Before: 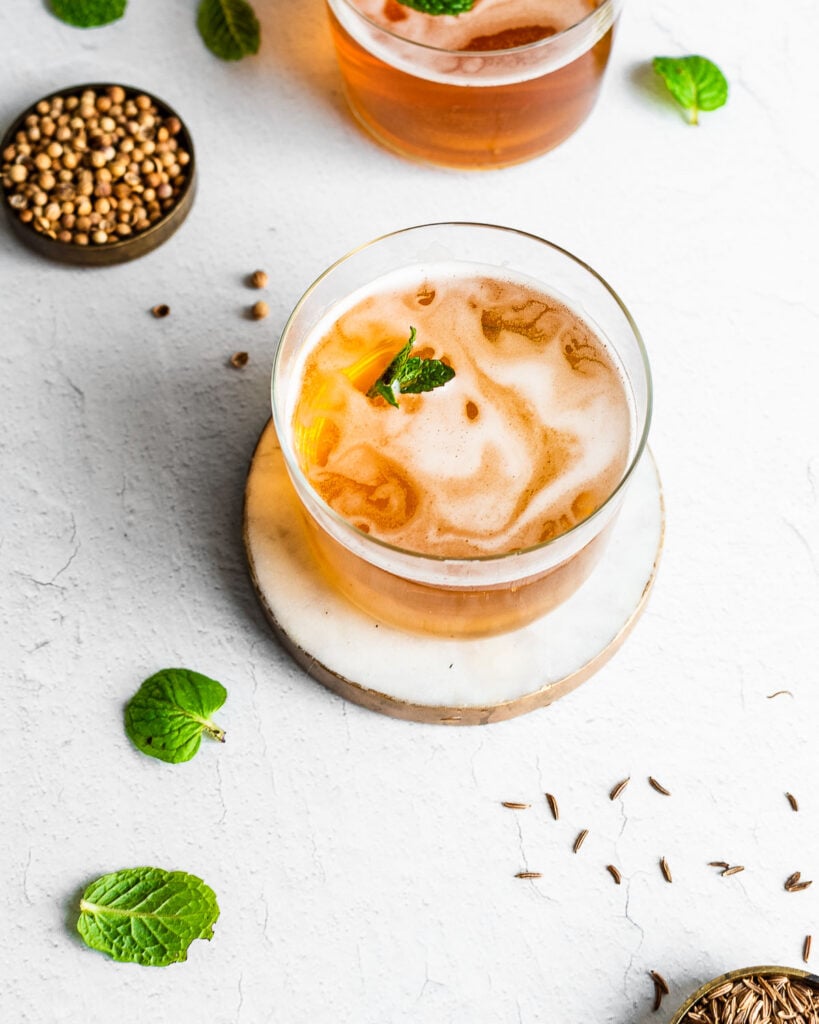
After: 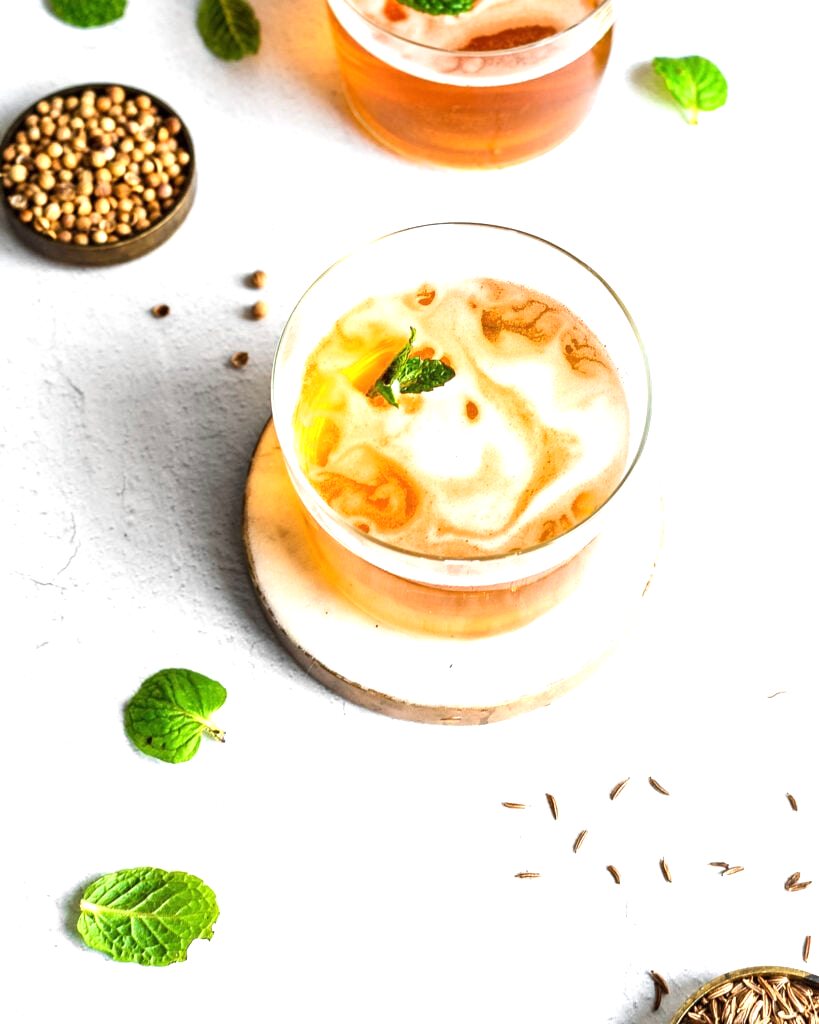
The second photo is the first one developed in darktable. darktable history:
color correction: highlights a* 0.003, highlights b* -0.283
exposure: exposure 0.74 EV, compensate highlight preservation false
